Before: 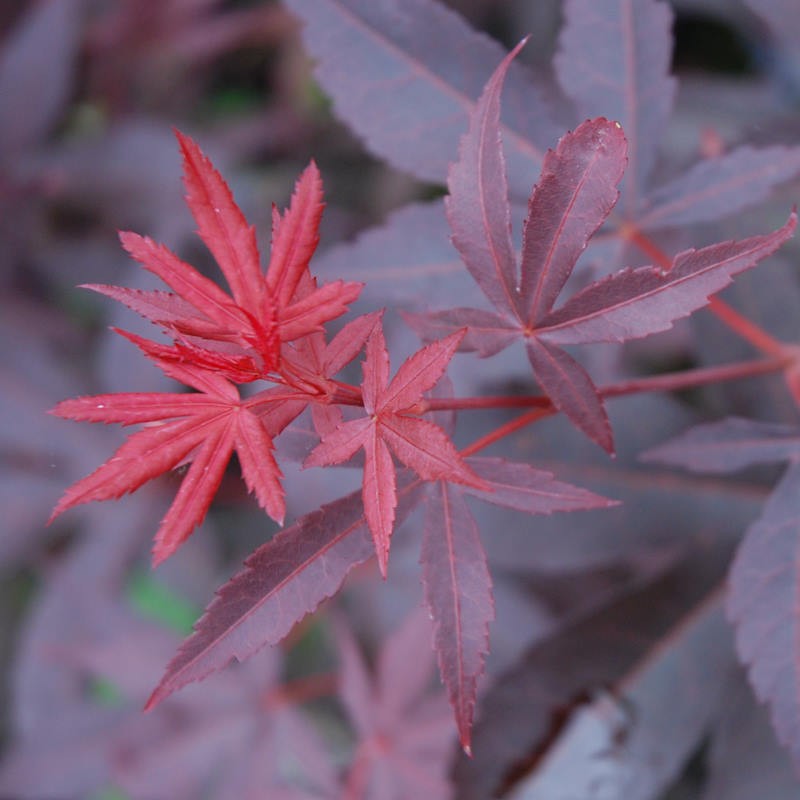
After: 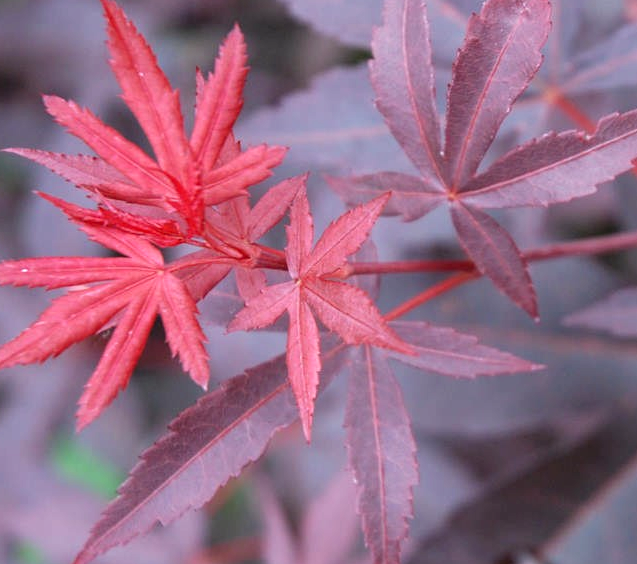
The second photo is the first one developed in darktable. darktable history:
local contrast: on, module defaults
crop: left 9.585%, top 17.046%, right 10.666%, bottom 12.375%
color calibration: illuminant custom, x 0.344, y 0.359, temperature 5040.45 K
exposure: black level correction 0, exposure 0.498 EV, compensate exposure bias true, compensate highlight preservation false
